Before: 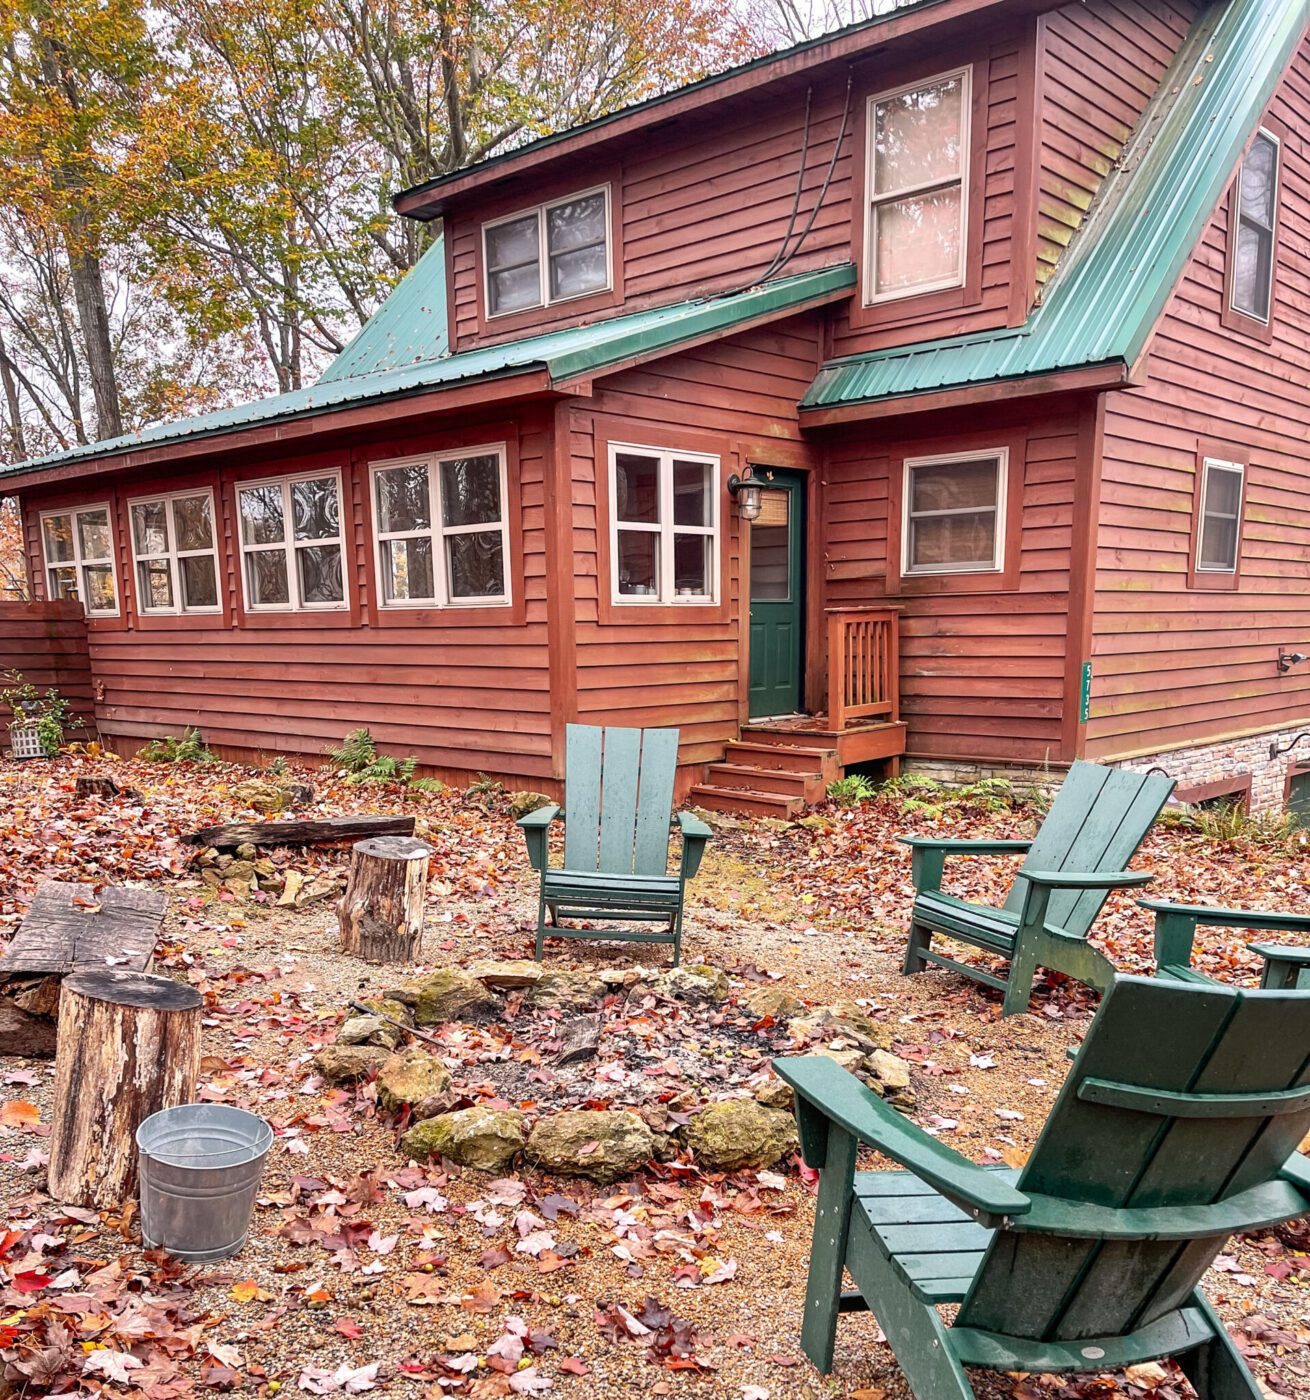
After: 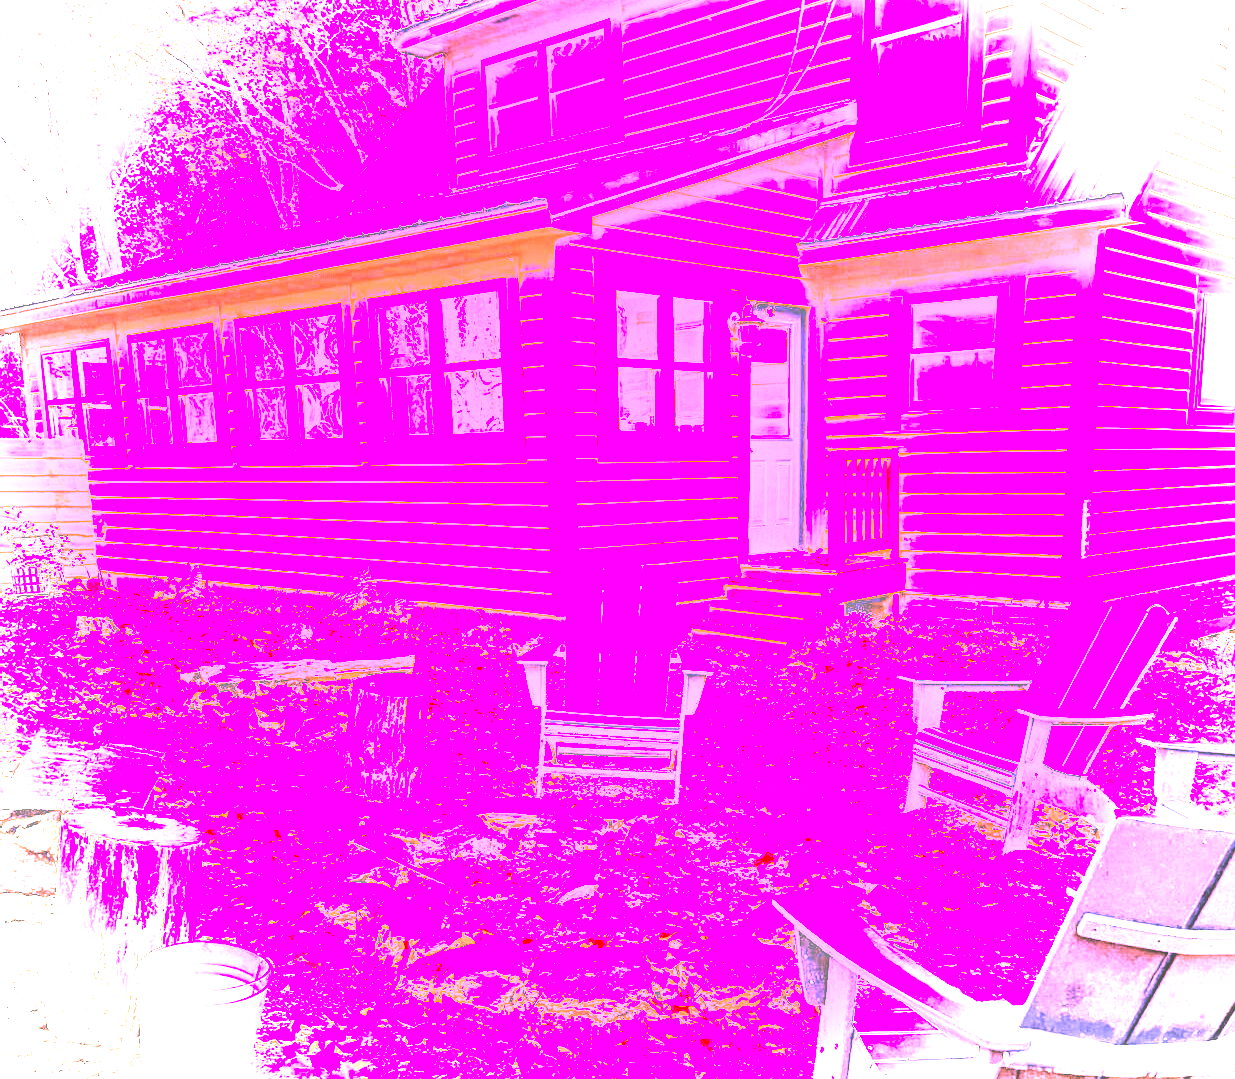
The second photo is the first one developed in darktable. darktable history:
white balance: red 8, blue 8
vignetting: brightness -0.167
contrast brightness saturation: contrast 0.1, brightness 0.03, saturation 0.09
crop and rotate: angle 0.03°, top 11.643%, right 5.651%, bottom 11.189%
local contrast: on, module defaults
